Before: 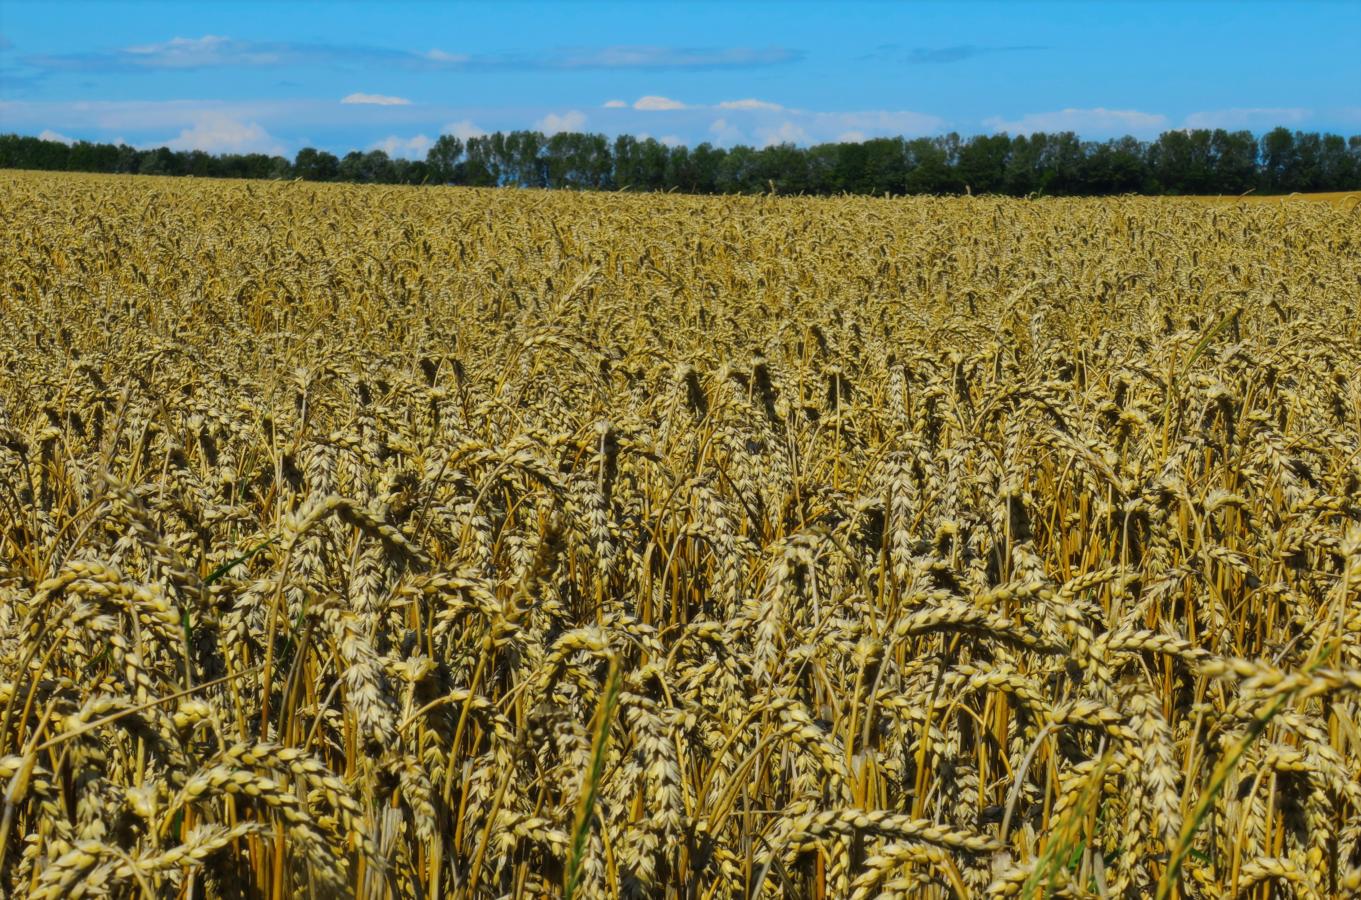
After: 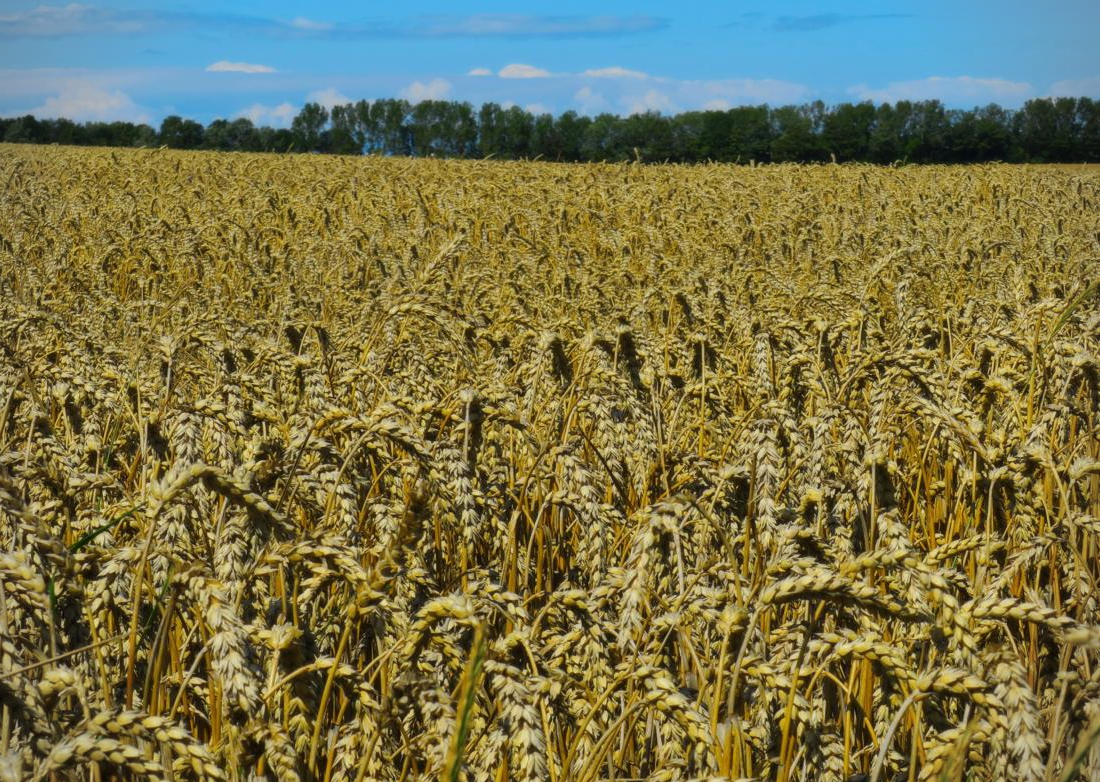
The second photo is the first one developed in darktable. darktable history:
crop: left 9.932%, top 3.596%, right 9.172%, bottom 9.451%
vignetting: fall-off start 91.61%
